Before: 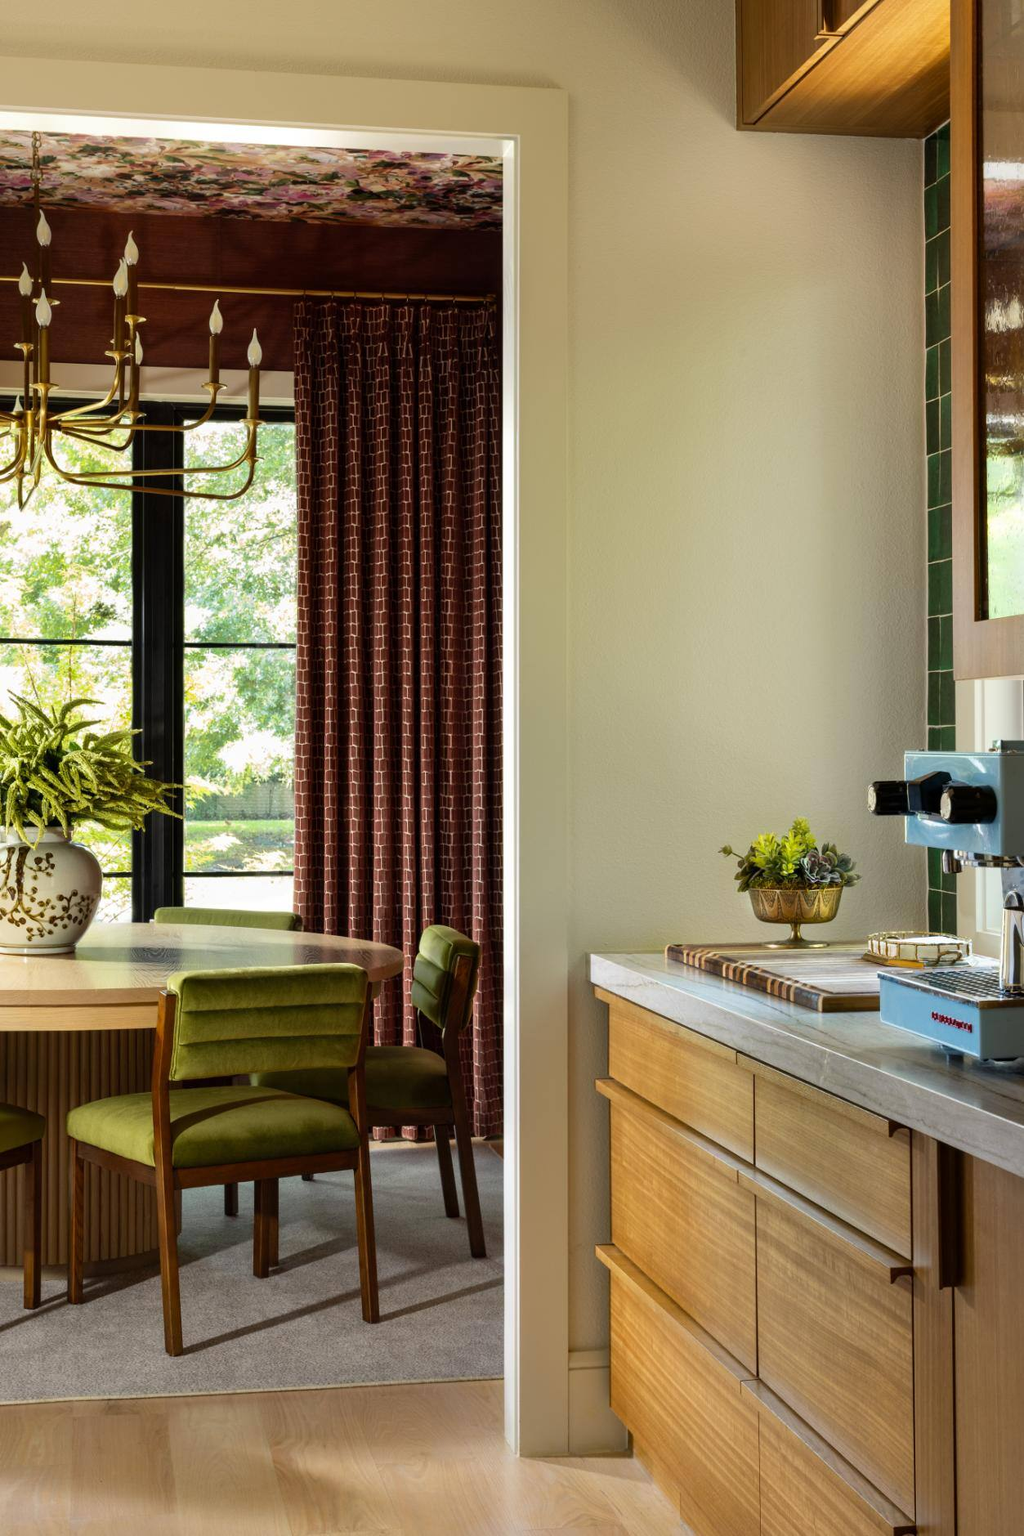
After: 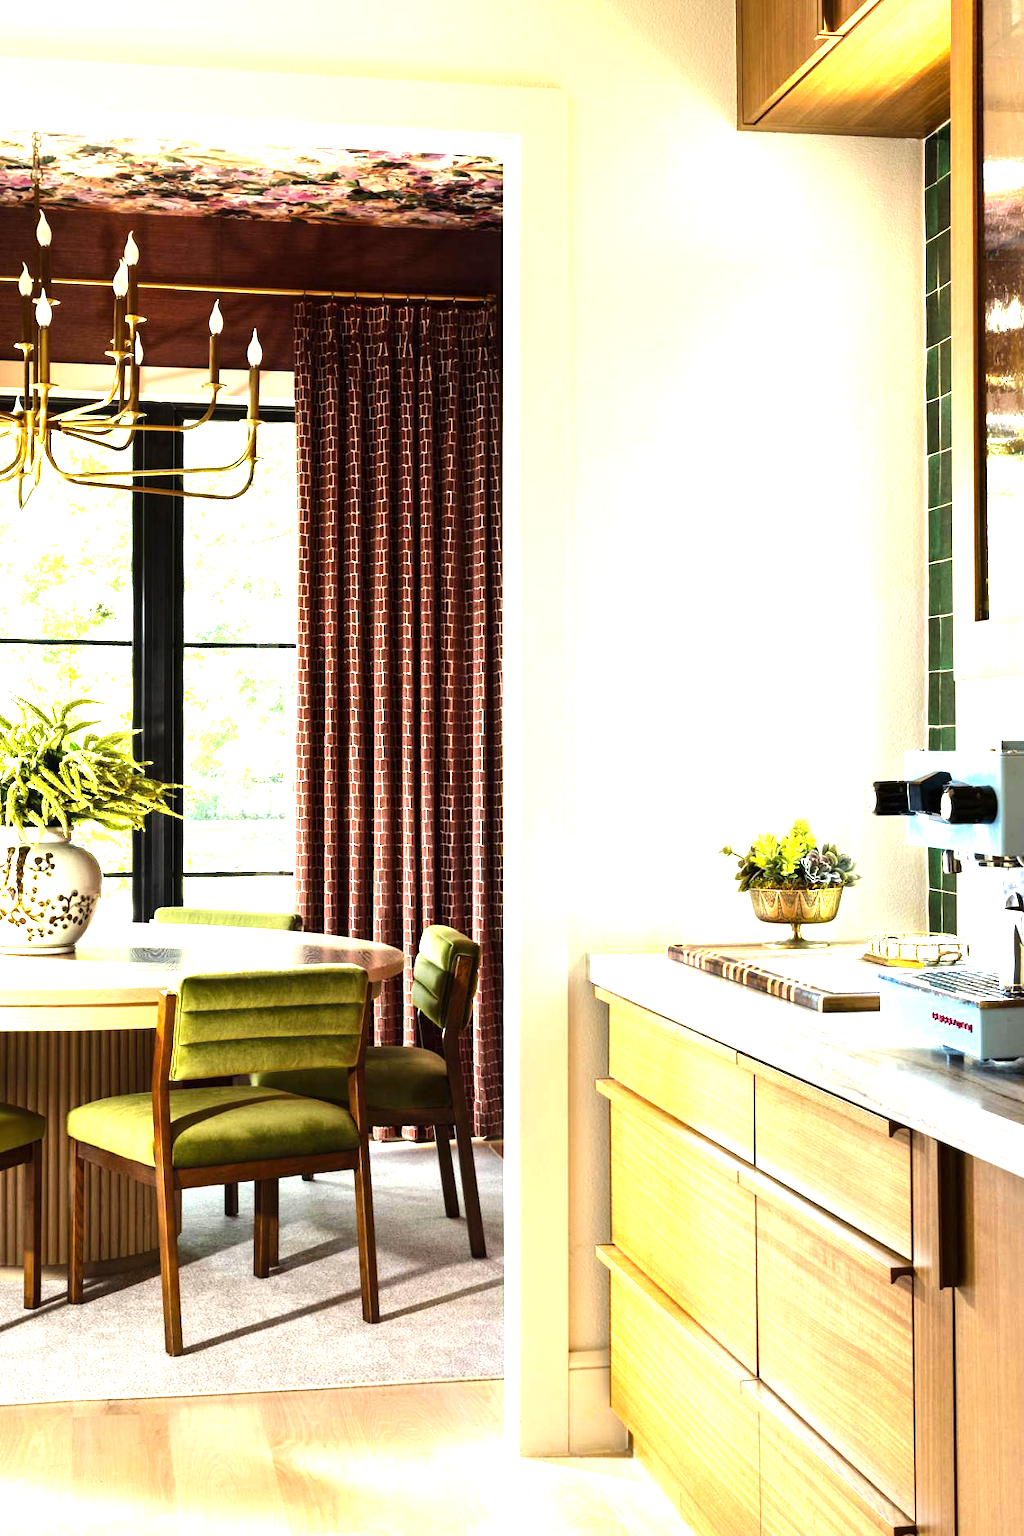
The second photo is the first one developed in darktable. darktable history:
exposure: black level correction 0, exposure 1.494 EV, compensate highlight preservation false
tone equalizer: -8 EV -0.768 EV, -7 EV -0.708 EV, -6 EV -0.617 EV, -5 EV -0.42 EV, -3 EV 0.394 EV, -2 EV 0.6 EV, -1 EV 0.698 EV, +0 EV 0.765 EV, edges refinement/feathering 500, mask exposure compensation -1.57 EV, preserve details no
